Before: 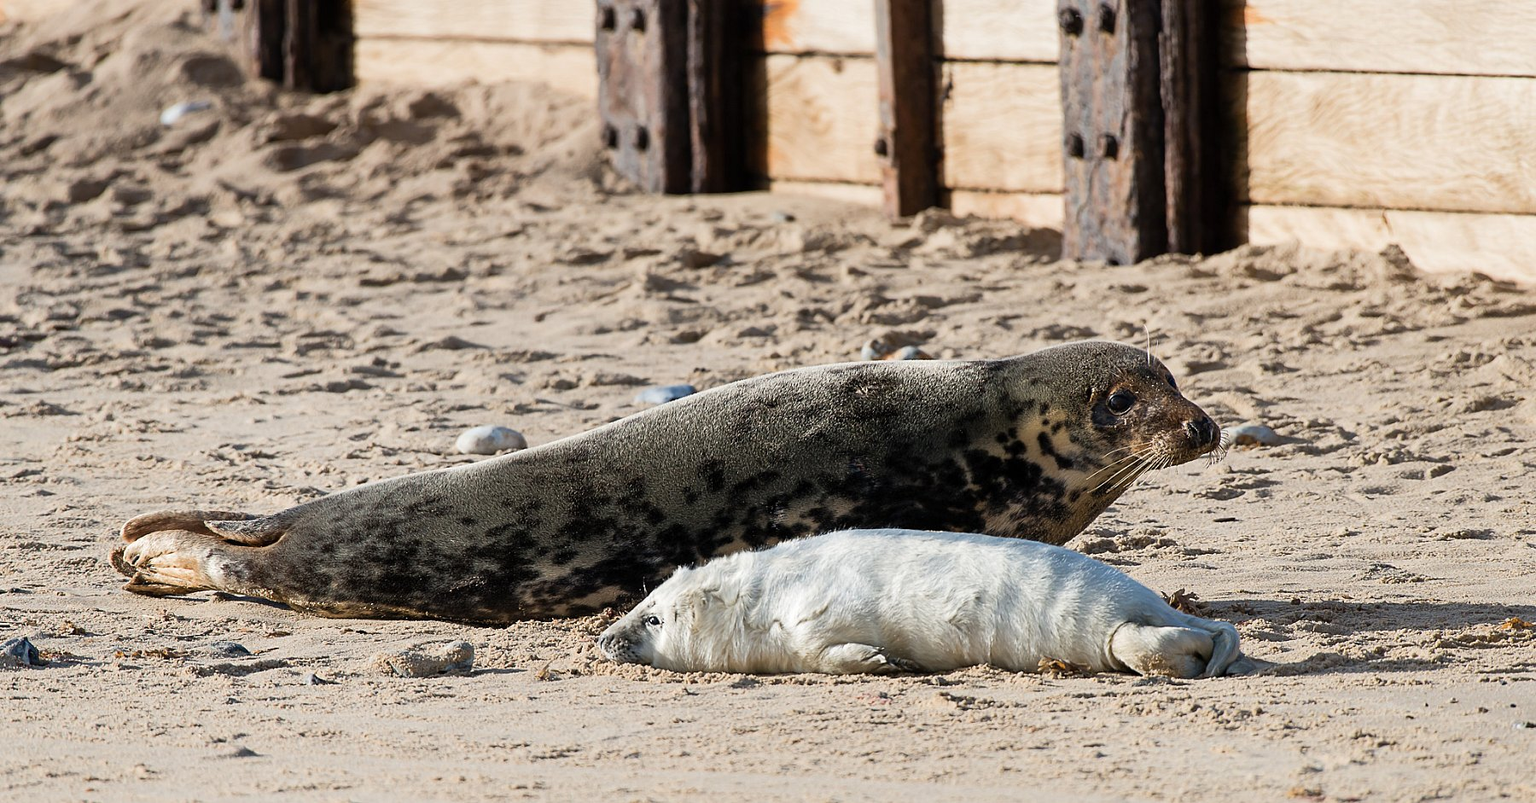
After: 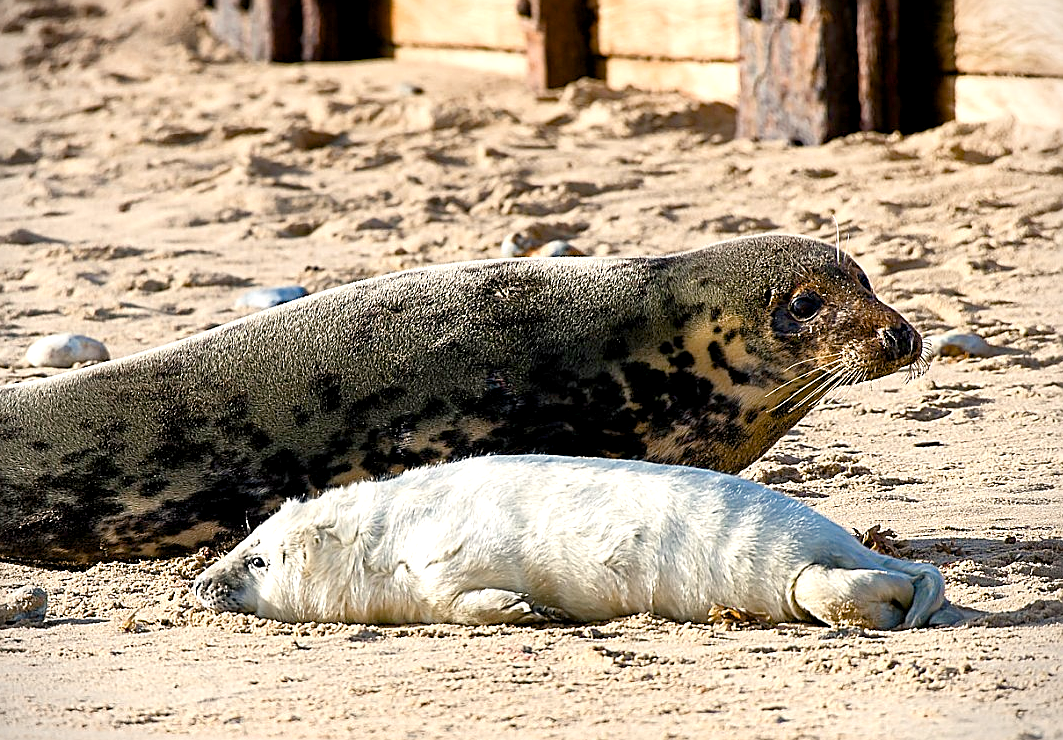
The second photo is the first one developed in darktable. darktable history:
crop and rotate: left 28.256%, top 17.734%, right 12.656%, bottom 3.573%
color balance rgb: shadows lift › chroma 1%, shadows lift › hue 240.84°, highlights gain › chroma 2%, highlights gain › hue 73.2°, global offset › luminance -0.5%, perceptual saturation grading › global saturation 20%, perceptual saturation grading › highlights -25%, perceptual saturation grading › shadows 50%, global vibrance 15%
exposure: exposure 0.559 EV, compensate highlight preservation false
sharpen: on, module defaults
vignetting: fall-off start 92.6%, brightness -0.52, saturation -0.51, center (-0.012, 0)
